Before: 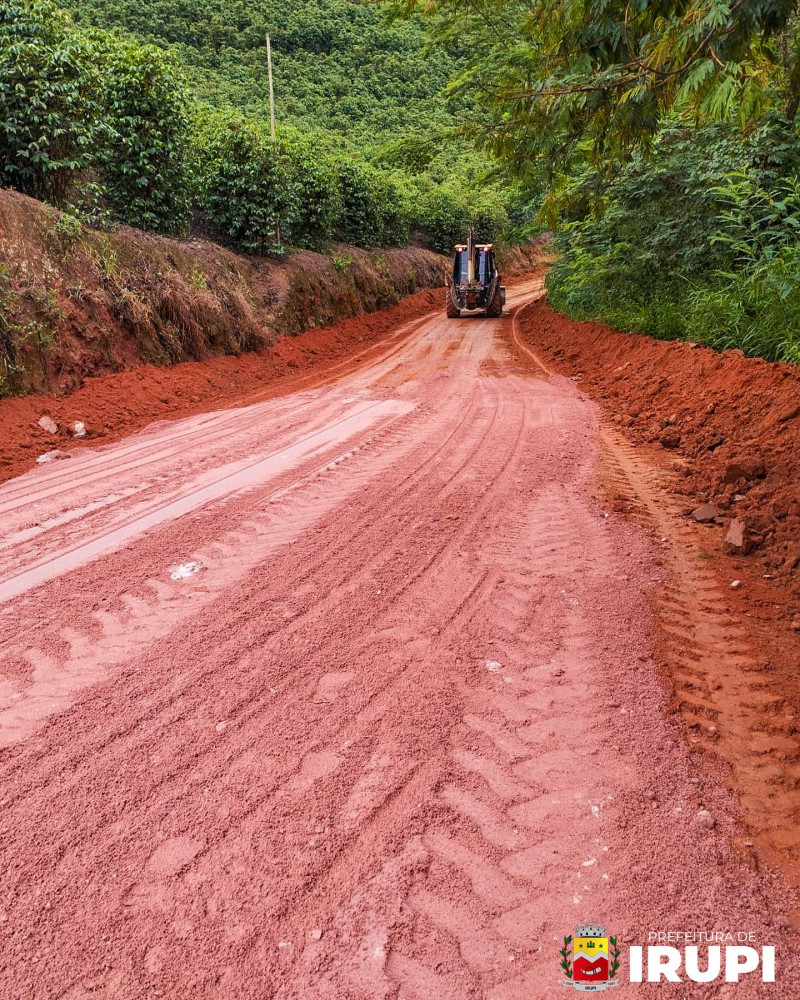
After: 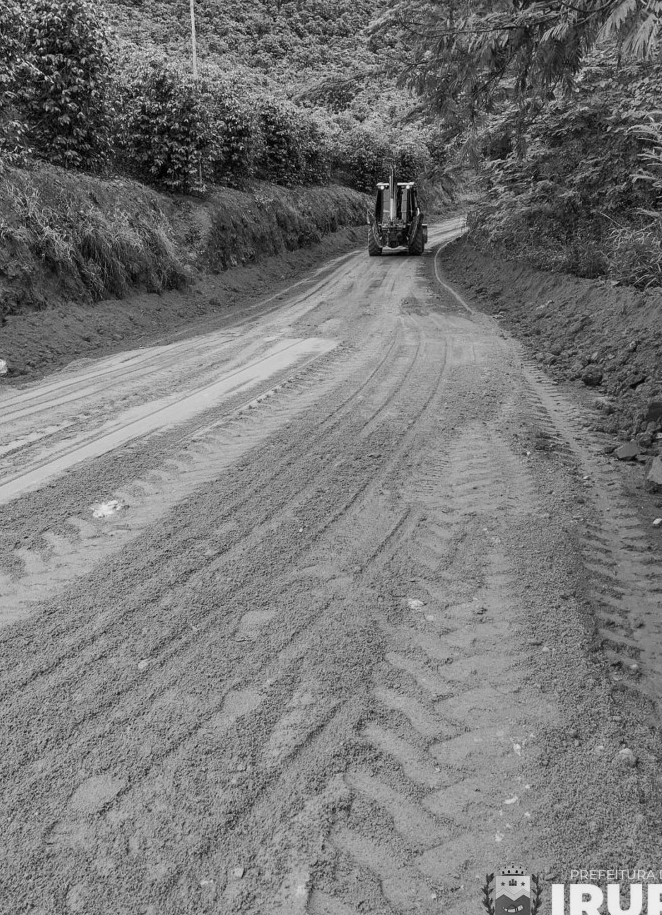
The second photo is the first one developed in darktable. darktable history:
crop: left 9.807%, top 6.259%, right 7.334%, bottom 2.177%
shadows and highlights: shadows 37.27, highlights -28.18, soften with gaussian
monochrome: a -71.75, b 75.82
